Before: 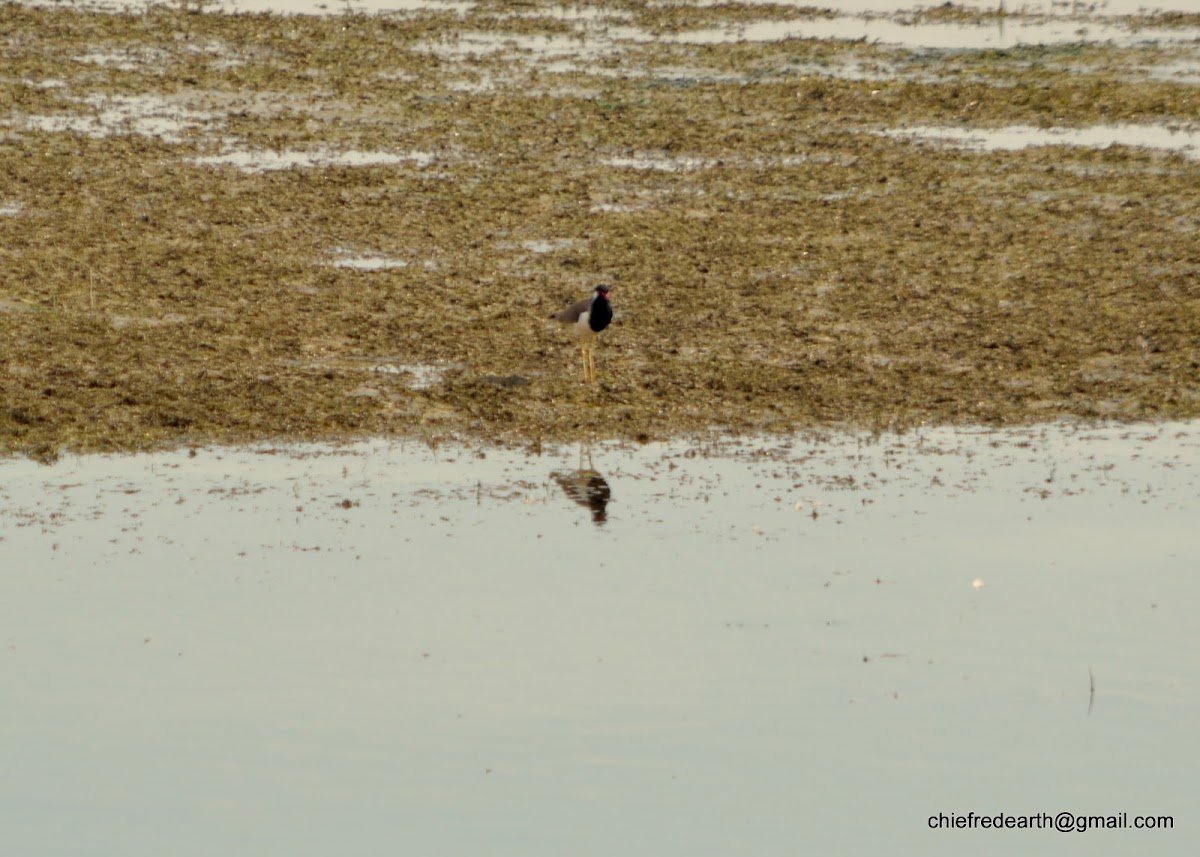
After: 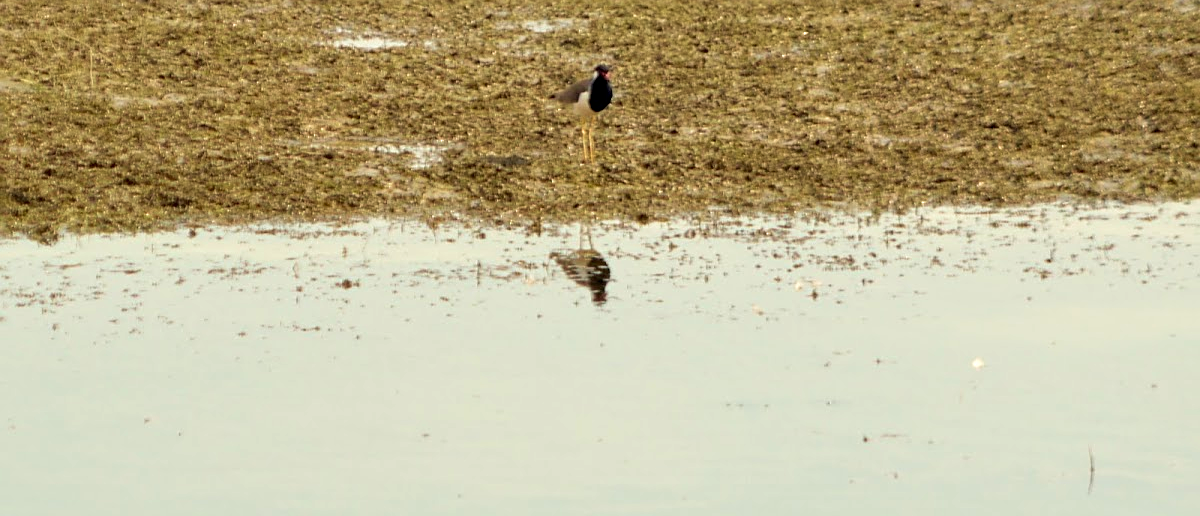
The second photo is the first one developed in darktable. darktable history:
crop and rotate: top 25.705%, bottom 13.997%
exposure: black level correction 0.001, exposure 0.499 EV, compensate highlight preservation false
sharpen: on, module defaults
velvia: on, module defaults
